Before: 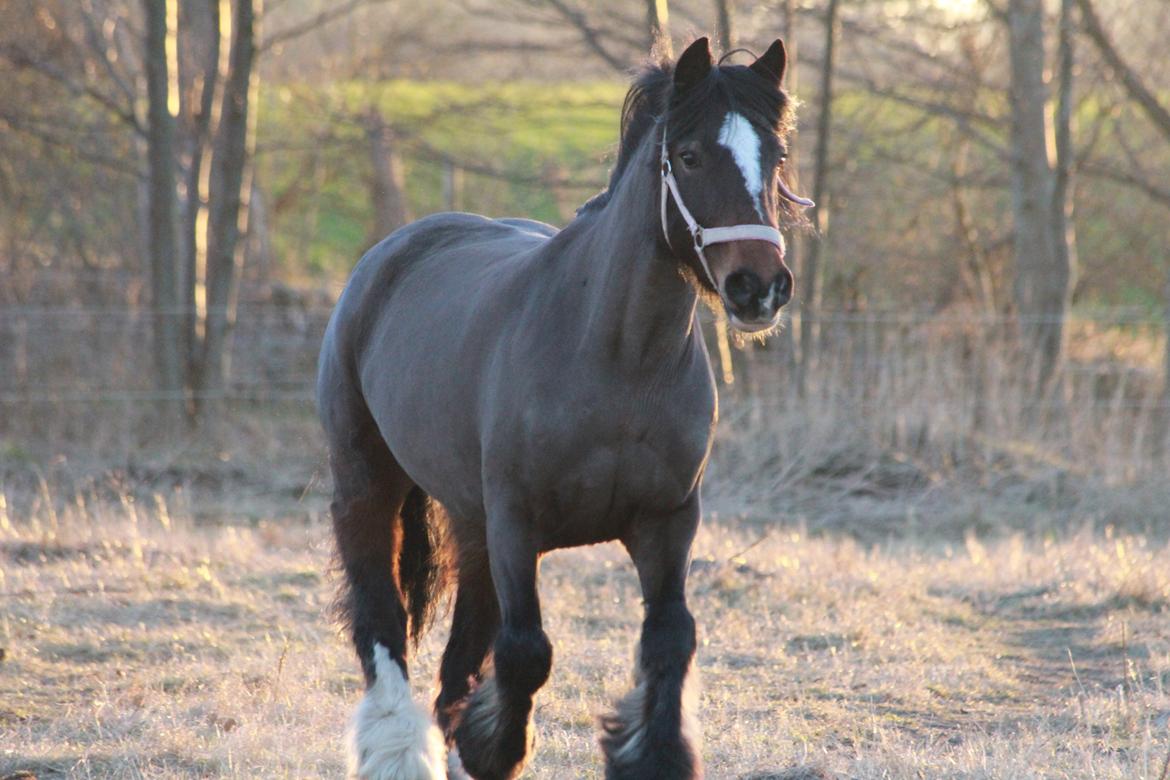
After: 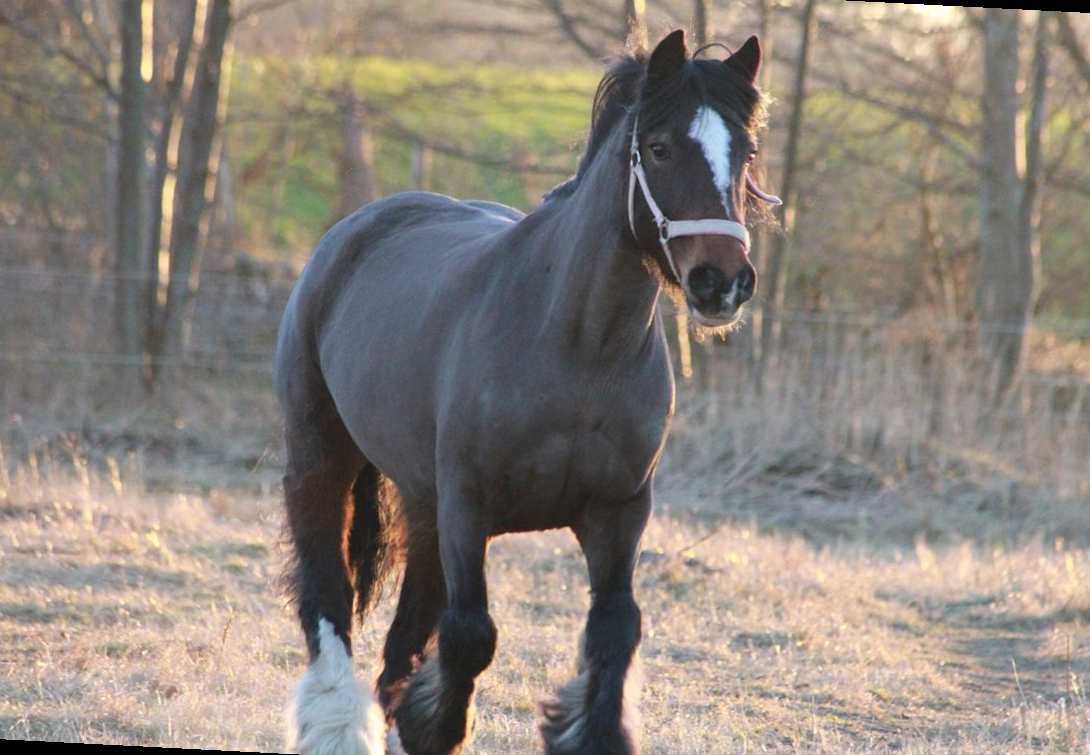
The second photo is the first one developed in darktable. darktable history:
crop and rotate: angle -2.93°, left 5.128%, top 5.224%, right 4.655%, bottom 4.712%
